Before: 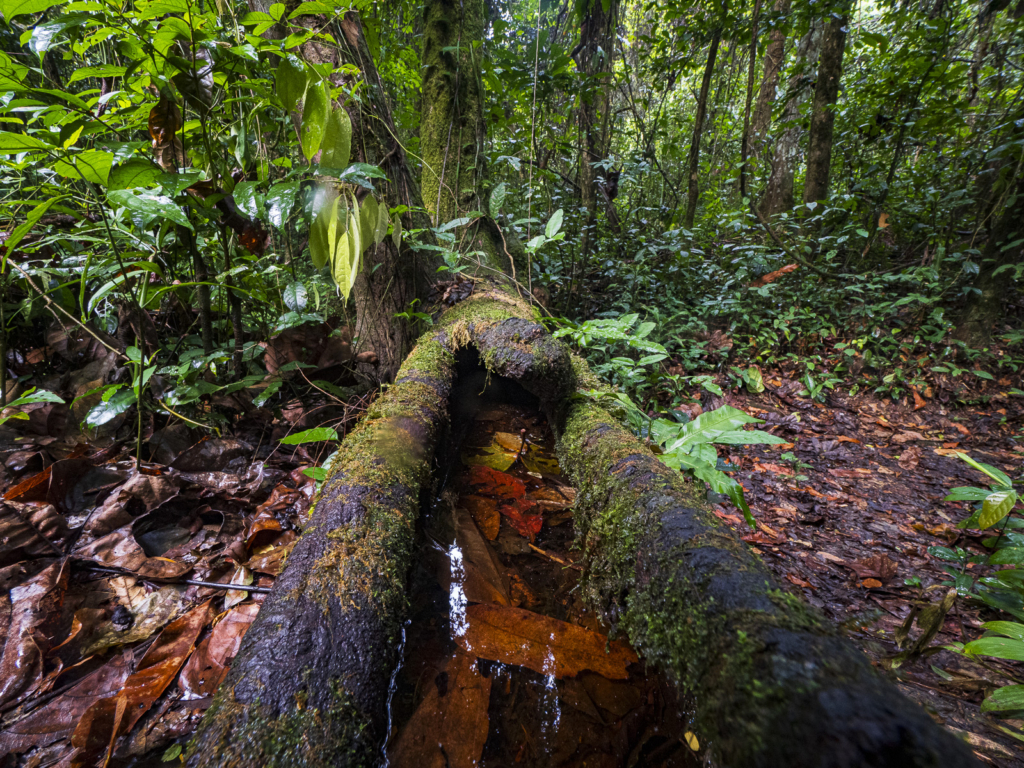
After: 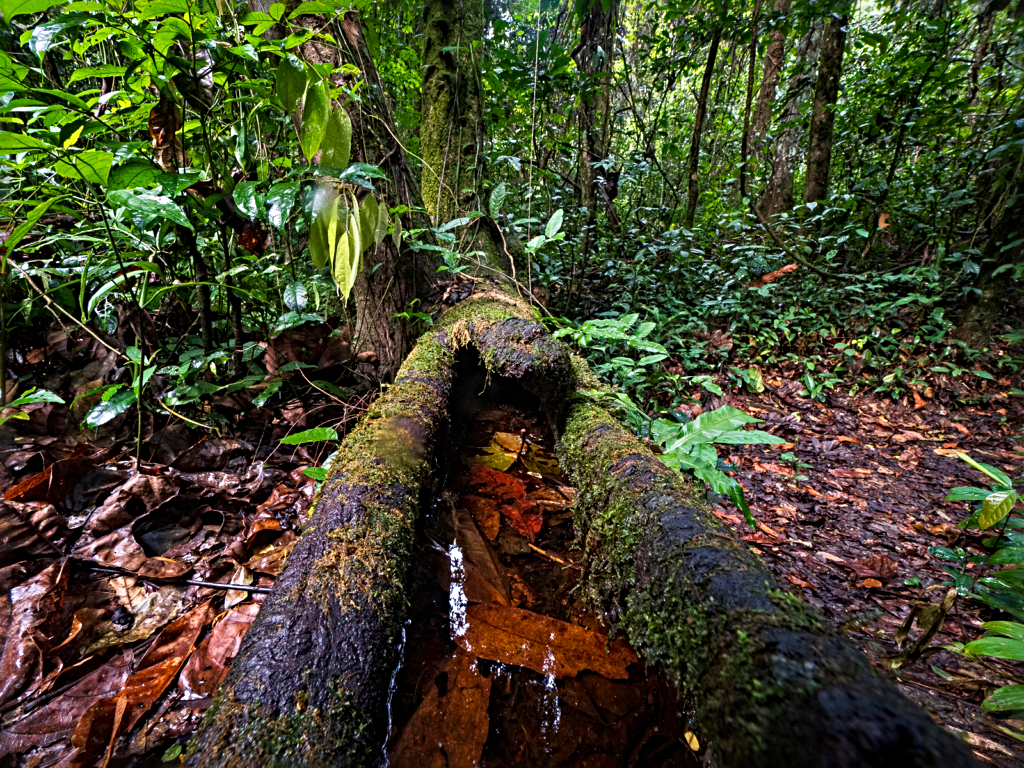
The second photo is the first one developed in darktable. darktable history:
sharpen: radius 4.879
